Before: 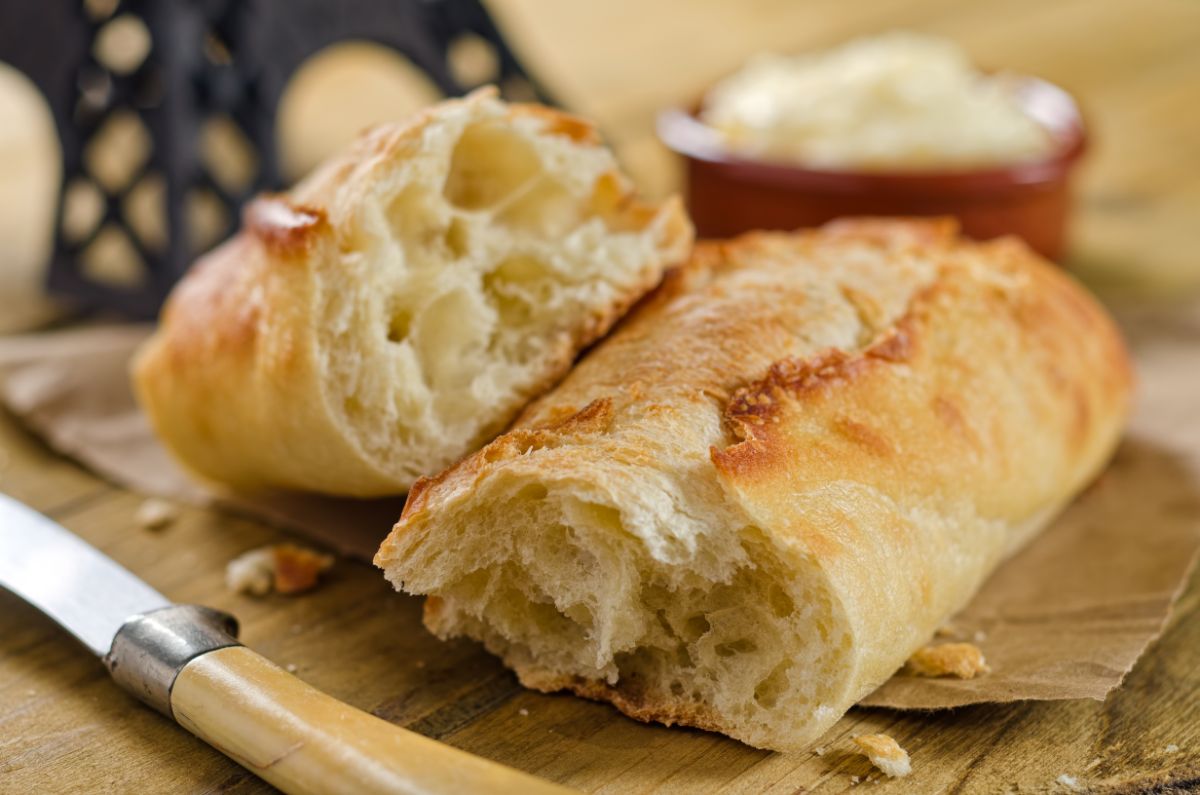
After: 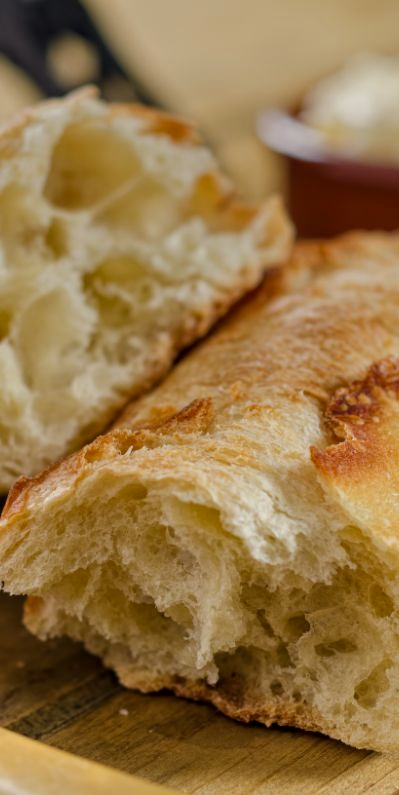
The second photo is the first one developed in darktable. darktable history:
crop: left 33.36%, right 33.36%
local contrast: highlights 100%, shadows 100%, detail 120%, midtone range 0.2
graduated density: on, module defaults
